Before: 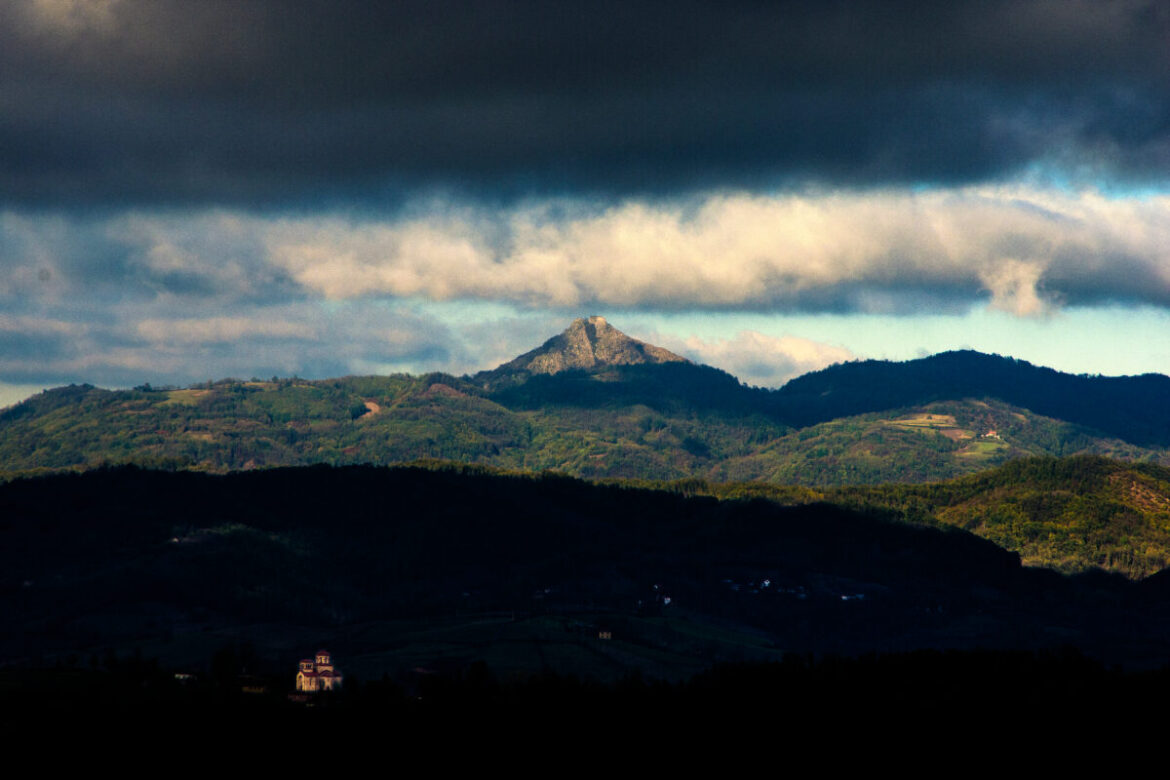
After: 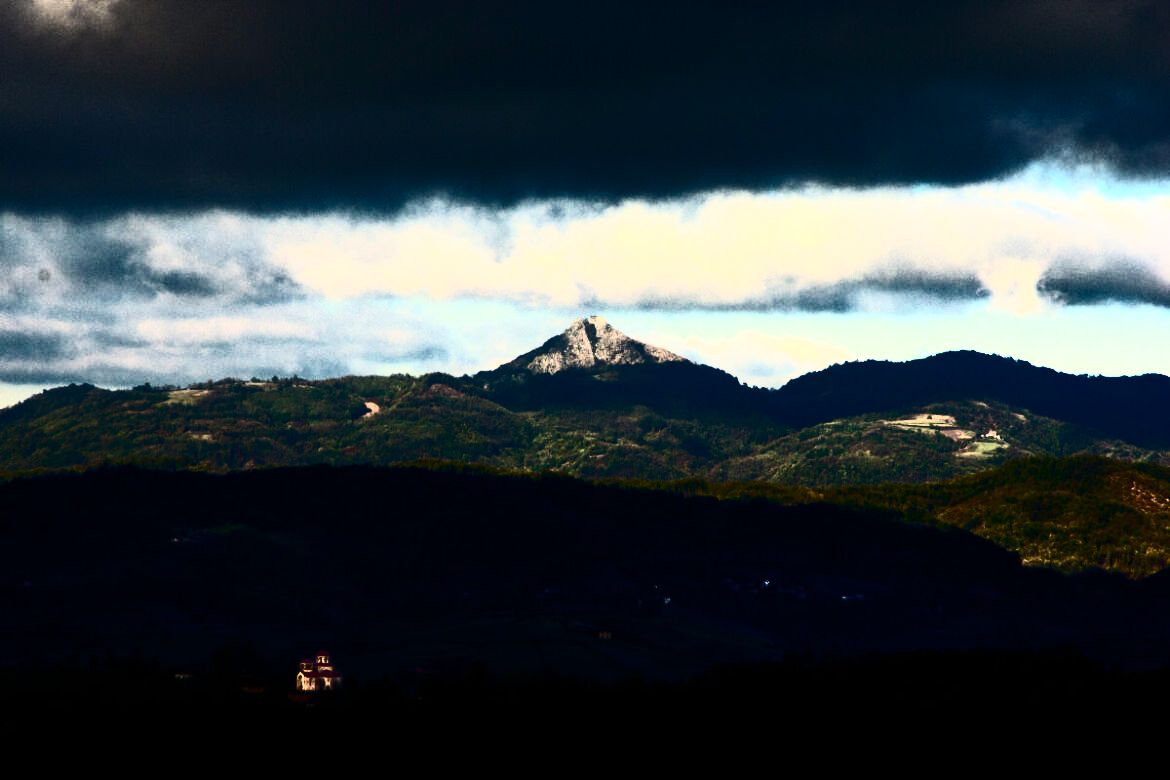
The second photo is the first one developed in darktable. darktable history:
white balance: emerald 1
contrast brightness saturation: contrast 0.93, brightness 0.2
tone equalizer: on, module defaults
